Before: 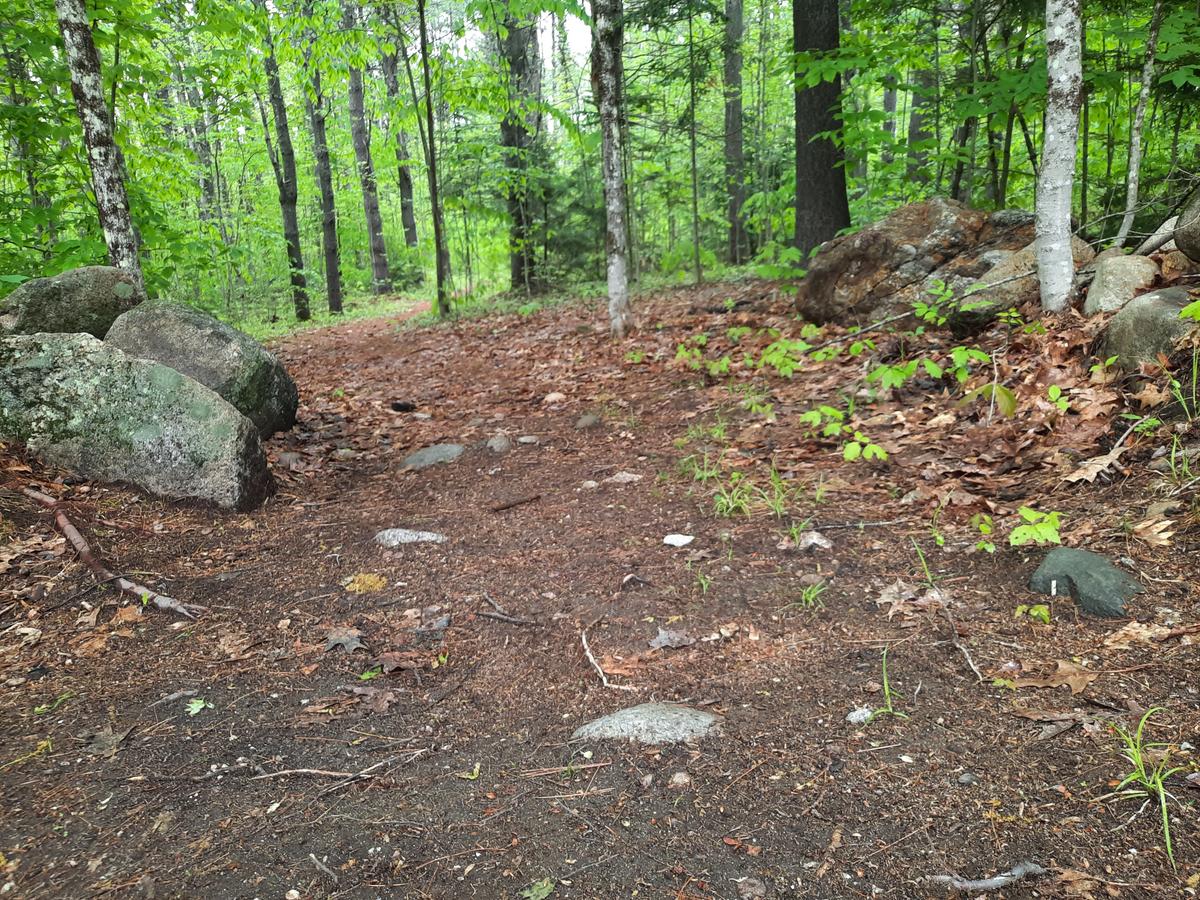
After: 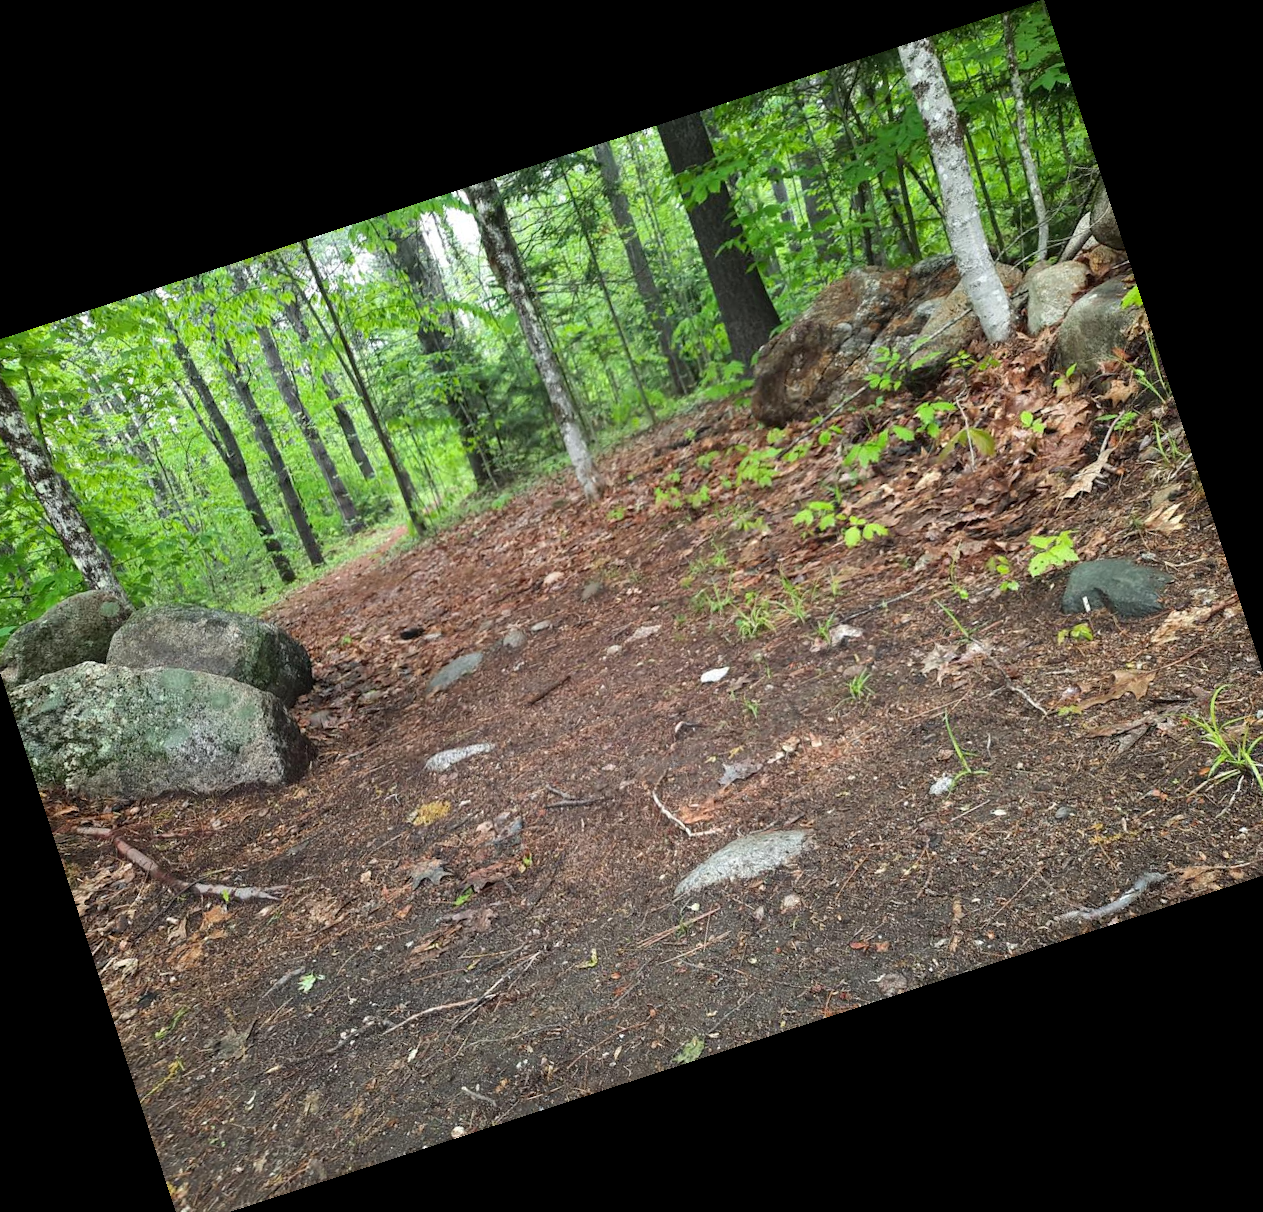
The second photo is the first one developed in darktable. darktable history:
crop and rotate: angle 18.03°, left 6.862%, right 4.138%, bottom 1.182%
